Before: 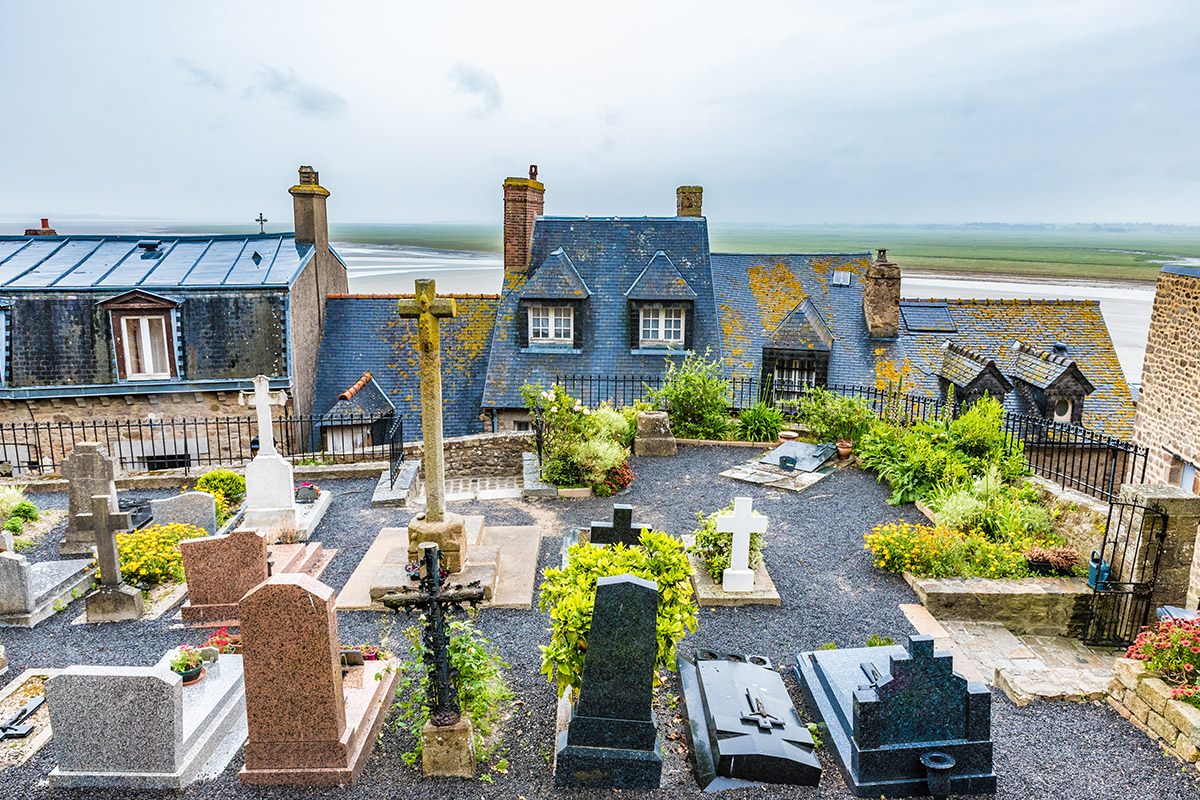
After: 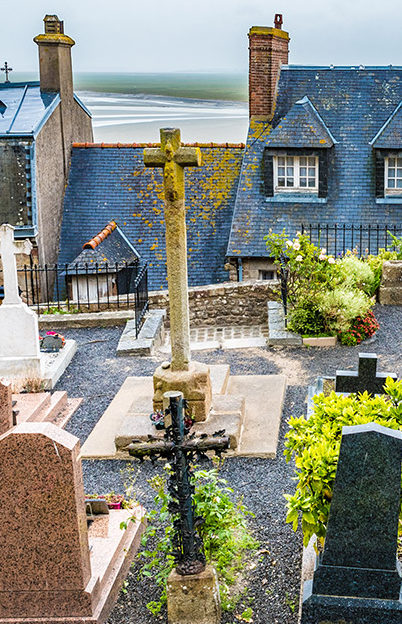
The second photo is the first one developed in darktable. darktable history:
crop and rotate: left 21.333%, top 18.94%, right 45.124%, bottom 2.976%
